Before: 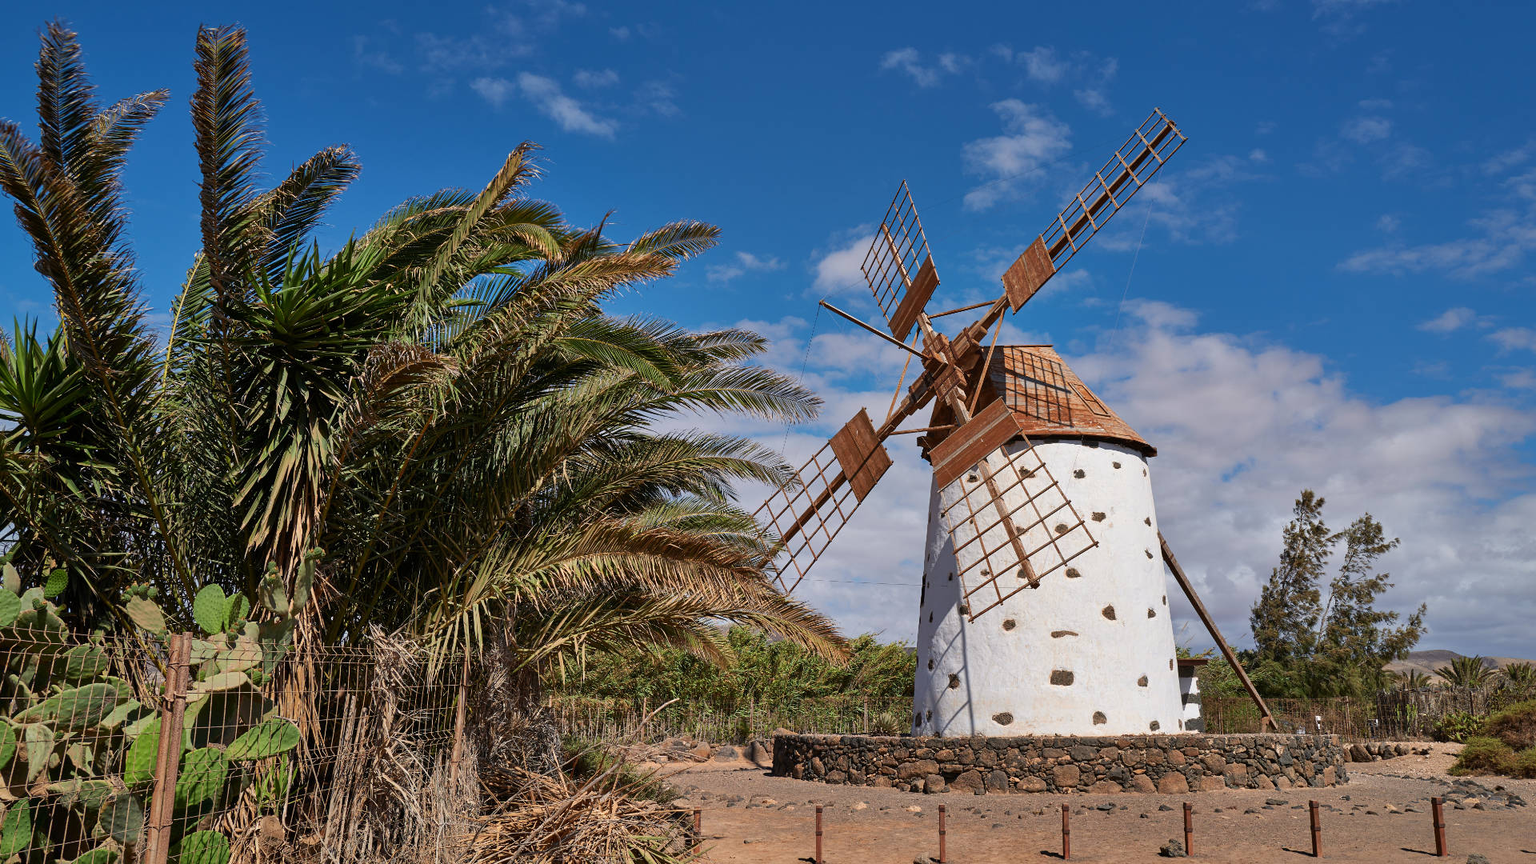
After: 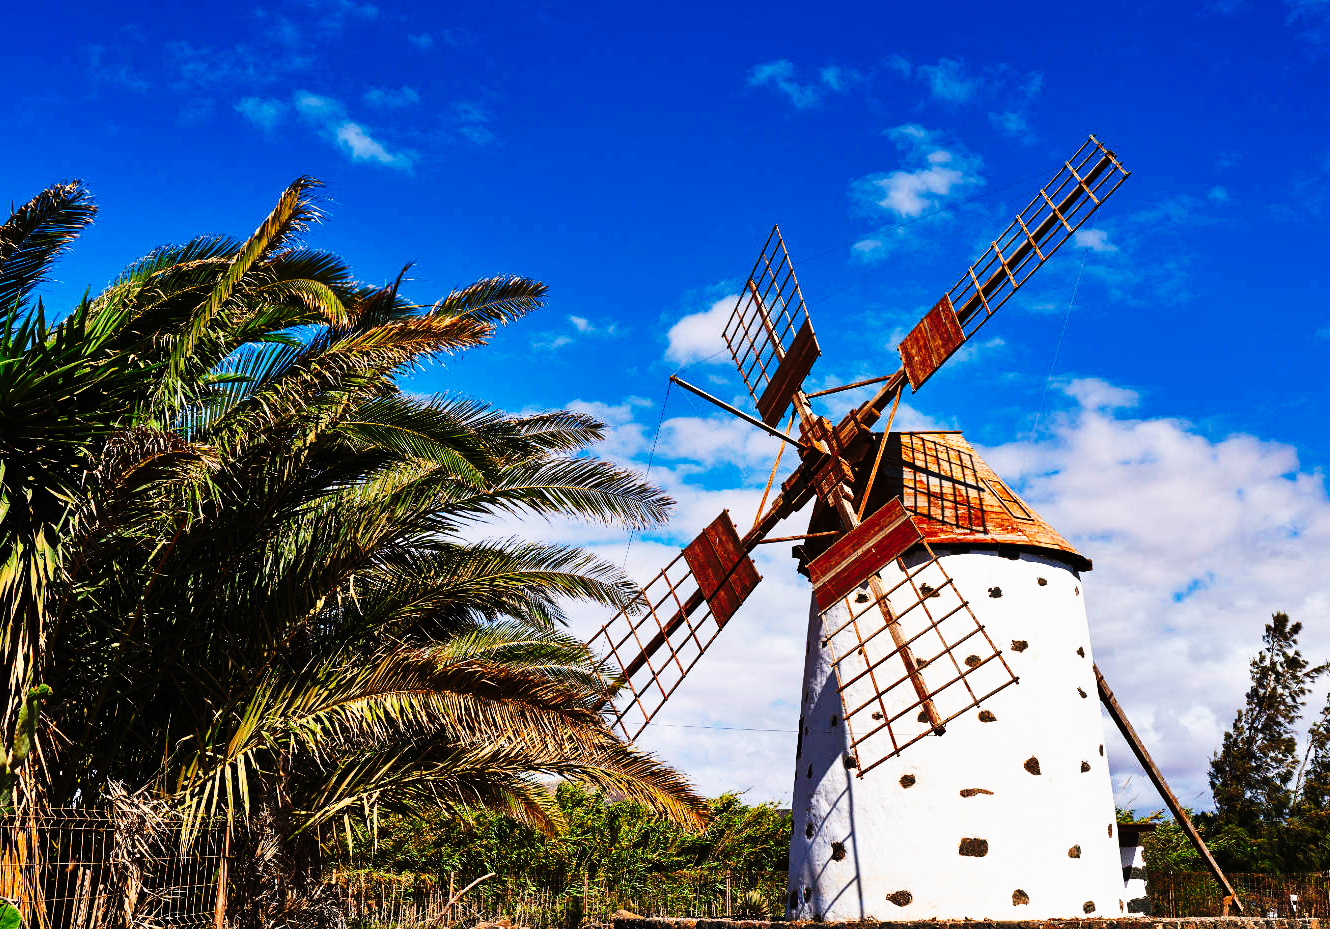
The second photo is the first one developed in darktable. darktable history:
tone curve: curves: ch0 [(0, 0) (0.003, 0.004) (0.011, 0.006) (0.025, 0.008) (0.044, 0.012) (0.069, 0.017) (0.1, 0.021) (0.136, 0.029) (0.177, 0.043) (0.224, 0.062) (0.277, 0.108) (0.335, 0.166) (0.399, 0.301) (0.468, 0.467) (0.543, 0.64) (0.623, 0.803) (0.709, 0.908) (0.801, 0.969) (0.898, 0.988) (1, 1)], preserve colors none
crop: left 18.479%, right 12.2%, bottom 13.971%
rotate and perspective: automatic cropping off
